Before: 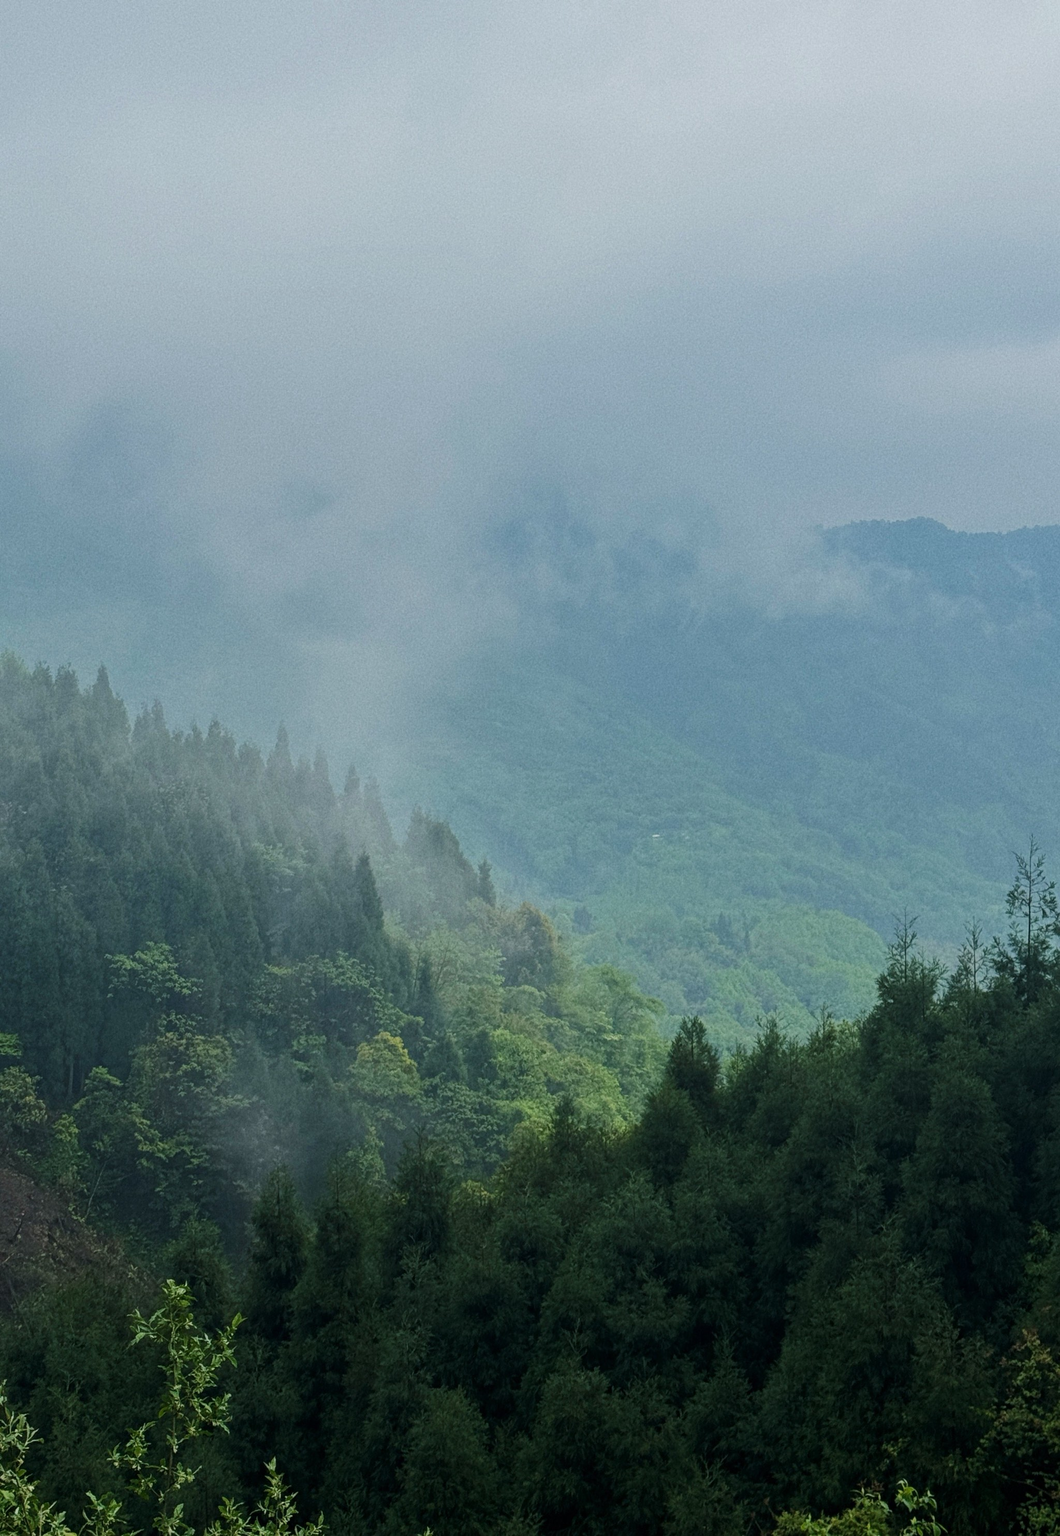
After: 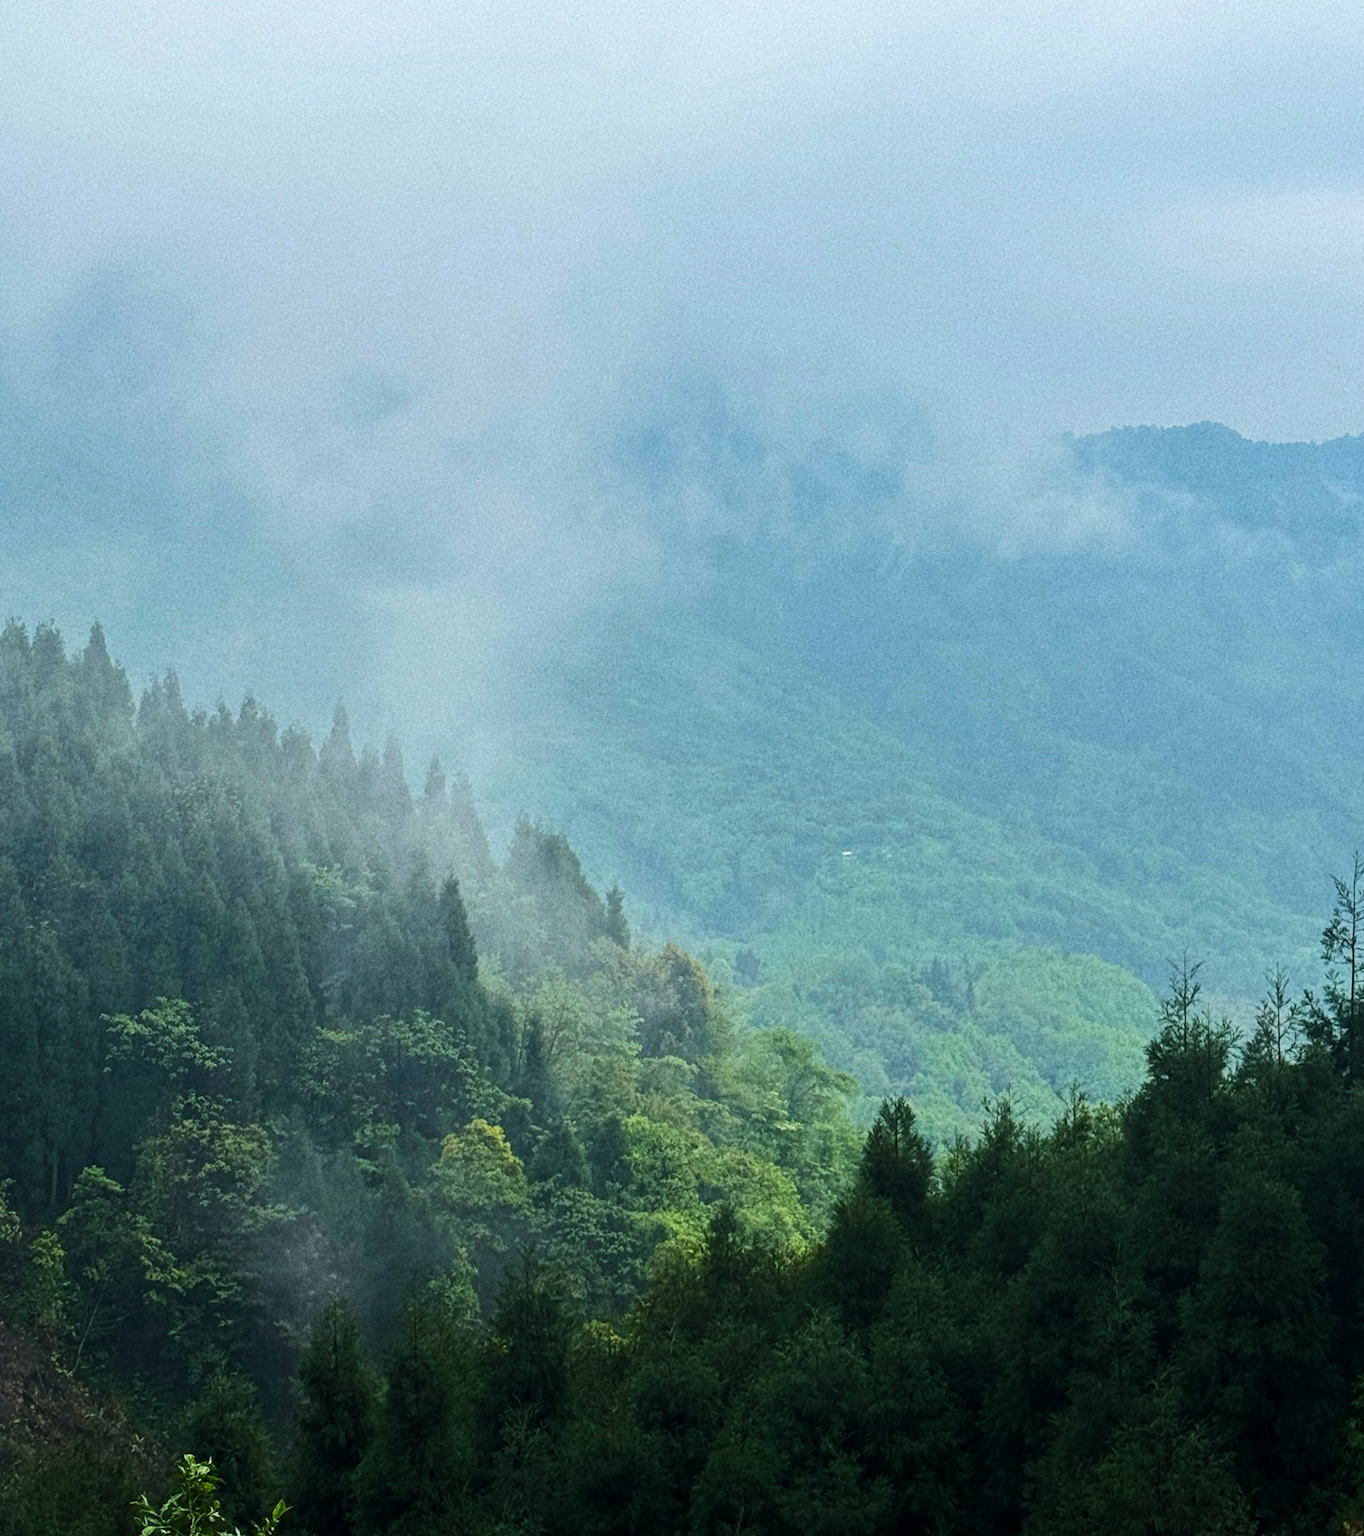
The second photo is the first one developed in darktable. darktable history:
crop and rotate: left 2.933%, top 13.419%, right 2%, bottom 12.762%
color balance rgb: perceptual saturation grading › global saturation 25.079%
tone equalizer: -8 EV -0.75 EV, -7 EV -0.668 EV, -6 EV -0.591 EV, -5 EV -0.38 EV, -3 EV 0.387 EV, -2 EV 0.6 EV, -1 EV 0.675 EV, +0 EV 0.78 EV, edges refinement/feathering 500, mask exposure compensation -1.57 EV, preserve details no
